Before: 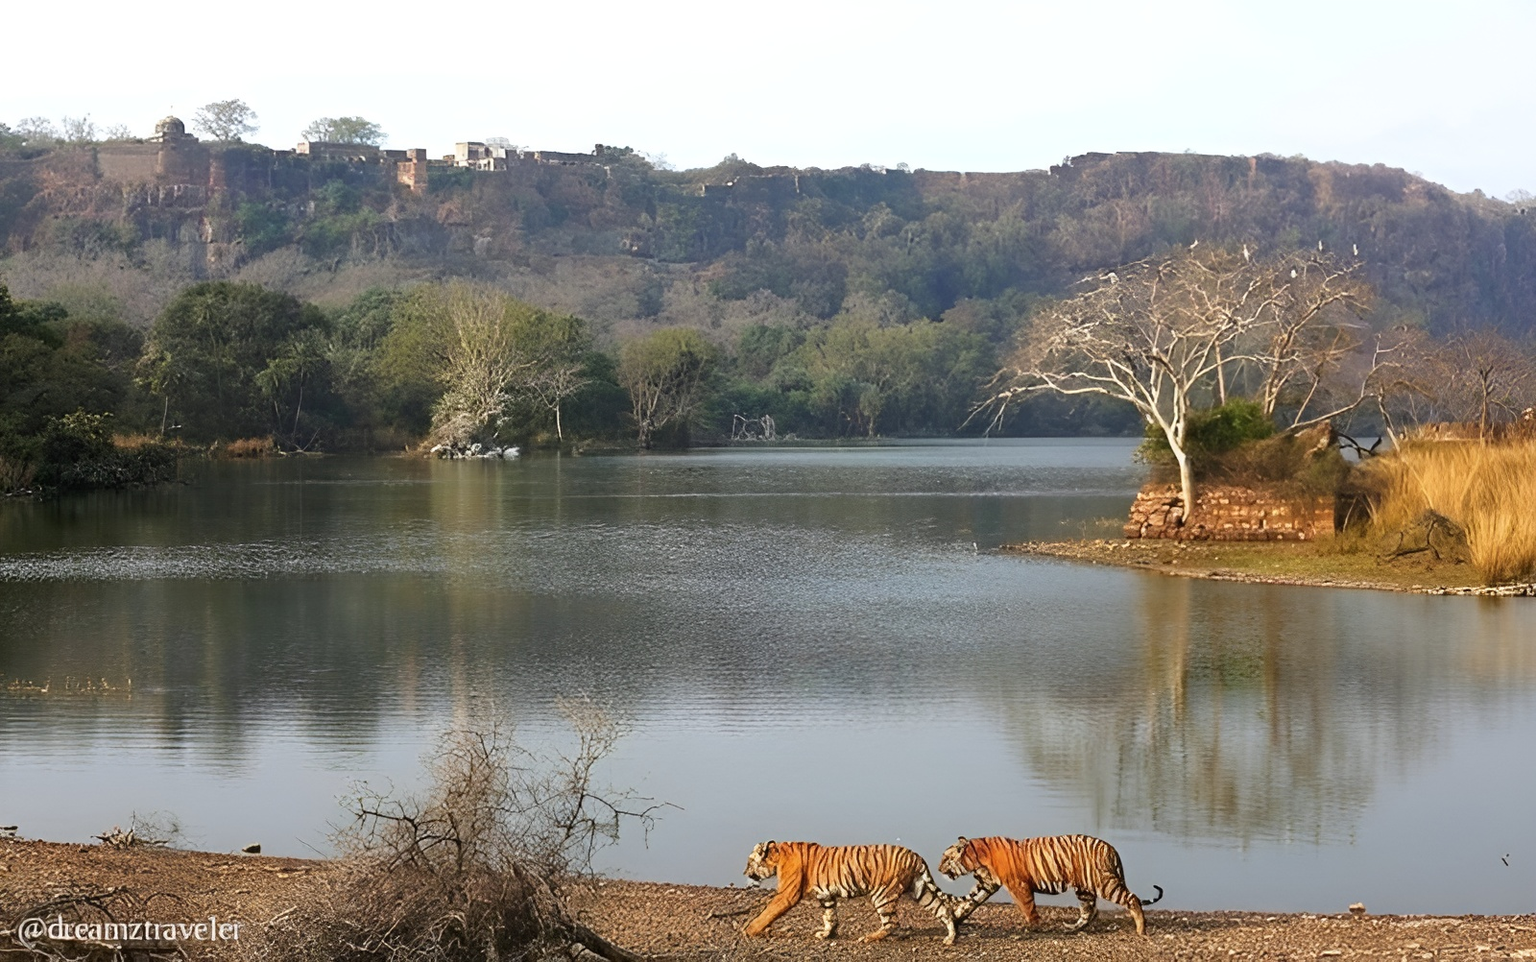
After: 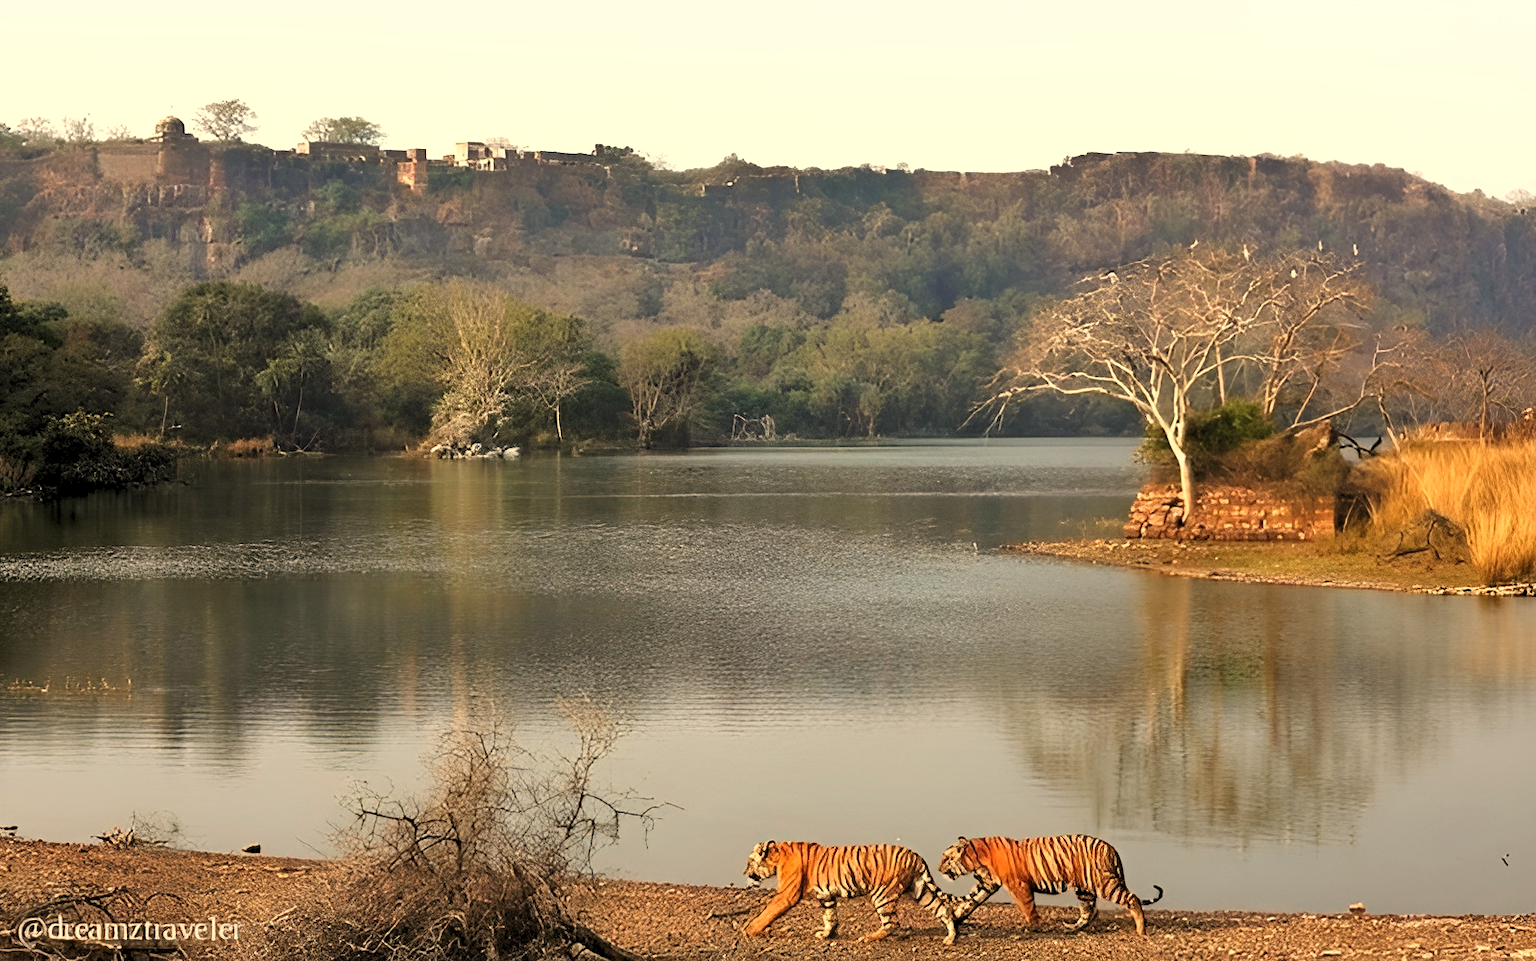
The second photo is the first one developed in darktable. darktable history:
shadows and highlights: shadows 25, highlights -48, soften with gaussian
white balance: red 1.123, blue 0.83
tone equalizer: on, module defaults
levels: levels [0.073, 0.497, 0.972]
